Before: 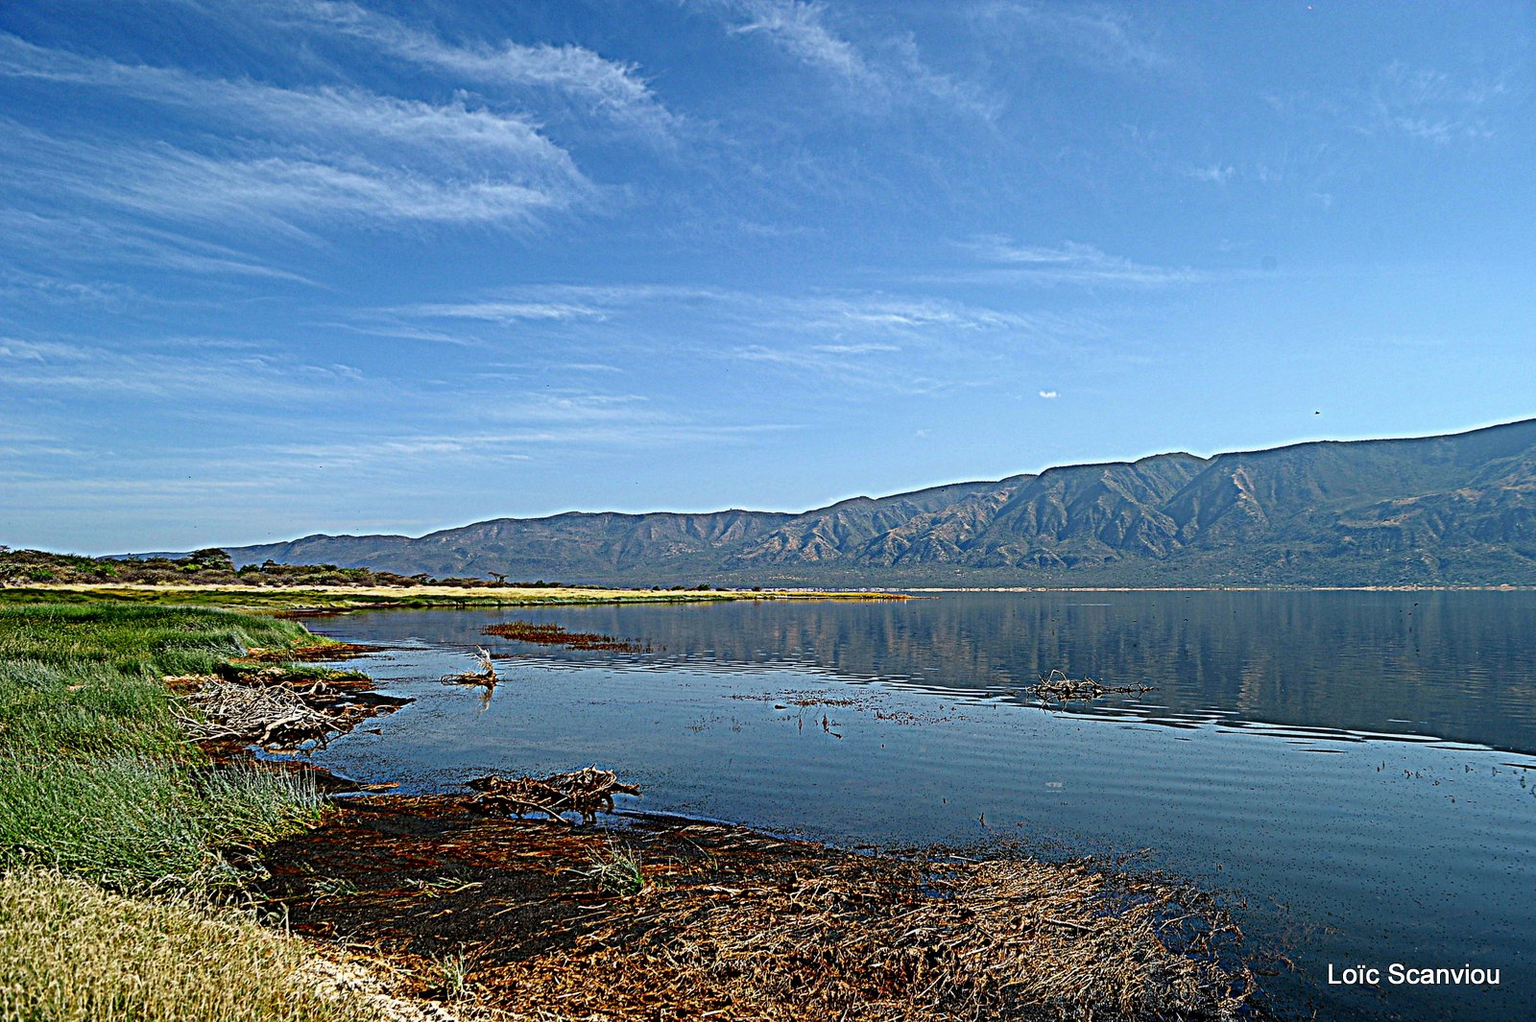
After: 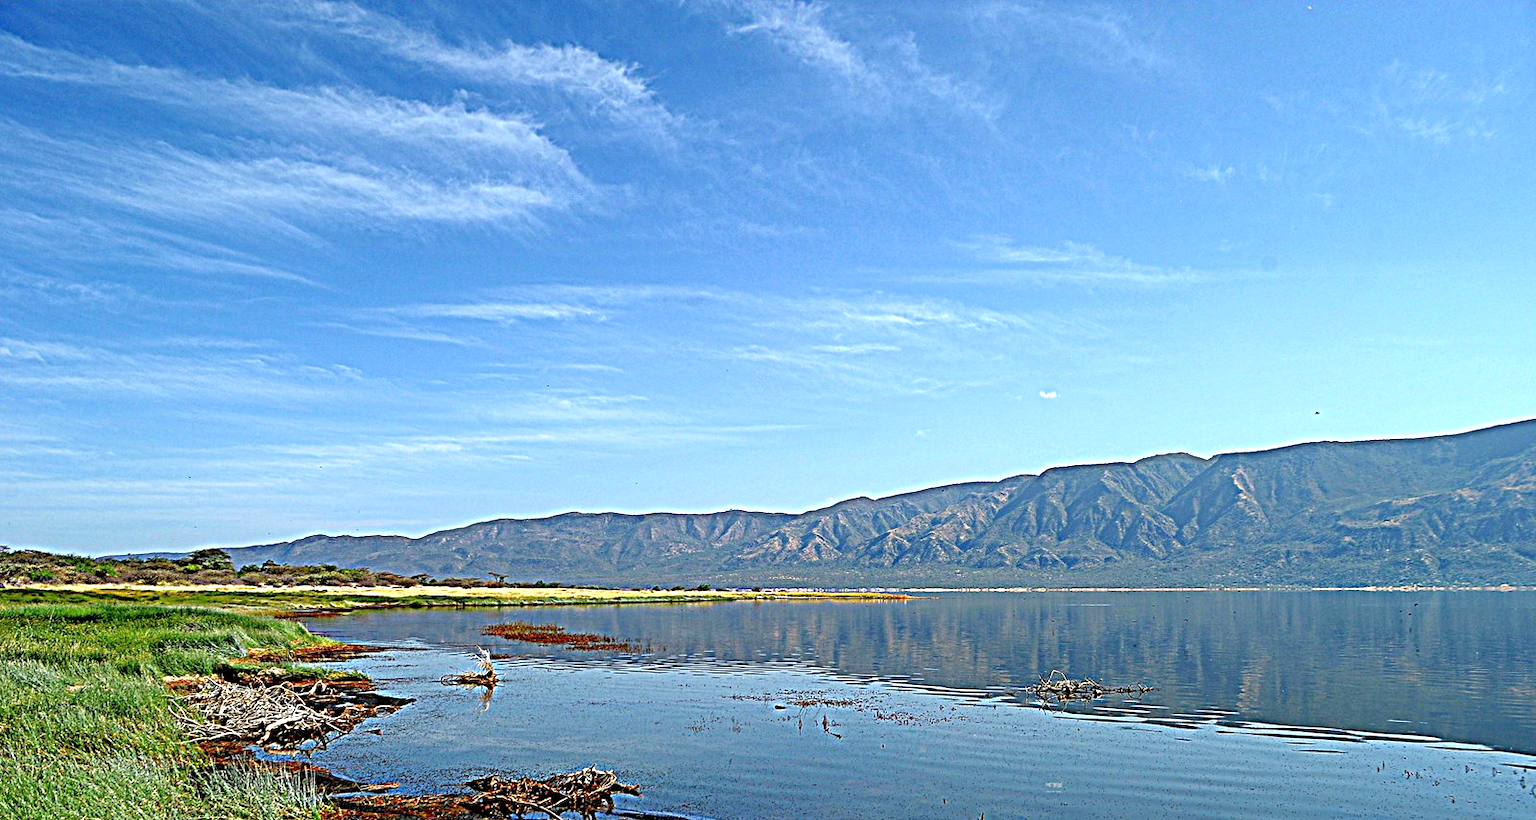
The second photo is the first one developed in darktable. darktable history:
crop: bottom 19.691%
exposure: black level correction 0.001, exposure 0.499 EV, compensate highlight preservation false
tone equalizer: -7 EV 0.165 EV, -6 EV 0.575 EV, -5 EV 1.15 EV, -4 EV 1.34 EV, -3 EV 1.12 EV, -2 EV 0.6 EV, -1 EV 0.163 EV
